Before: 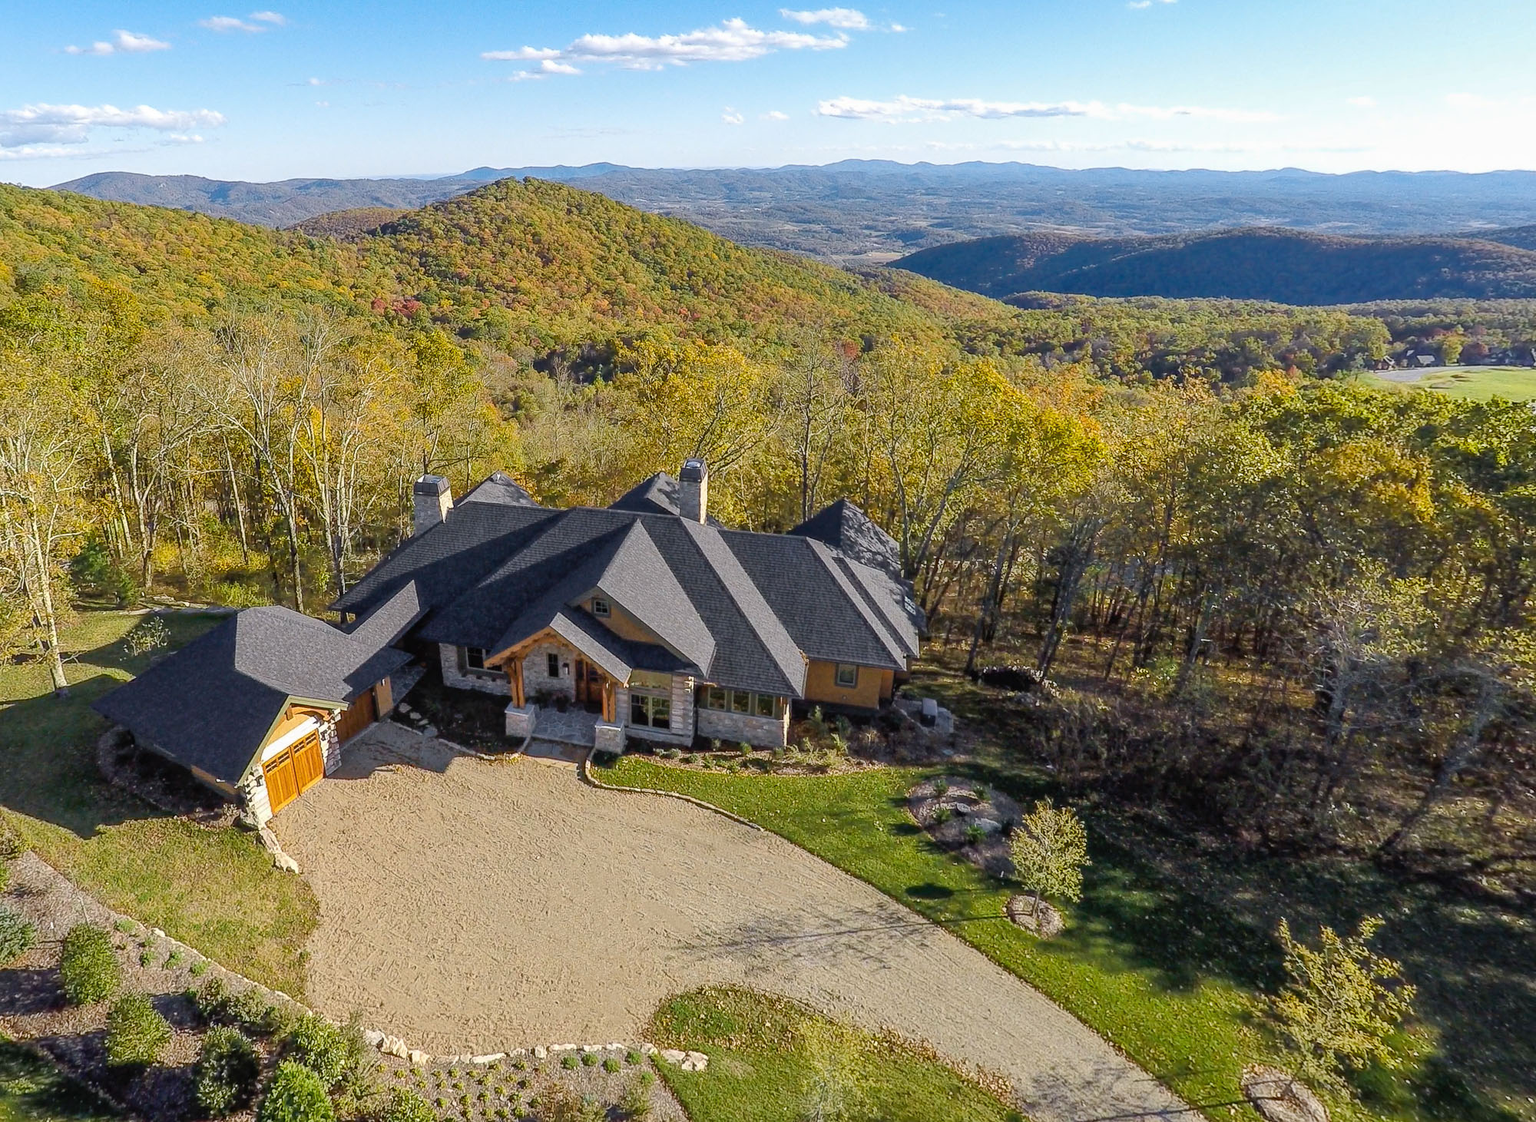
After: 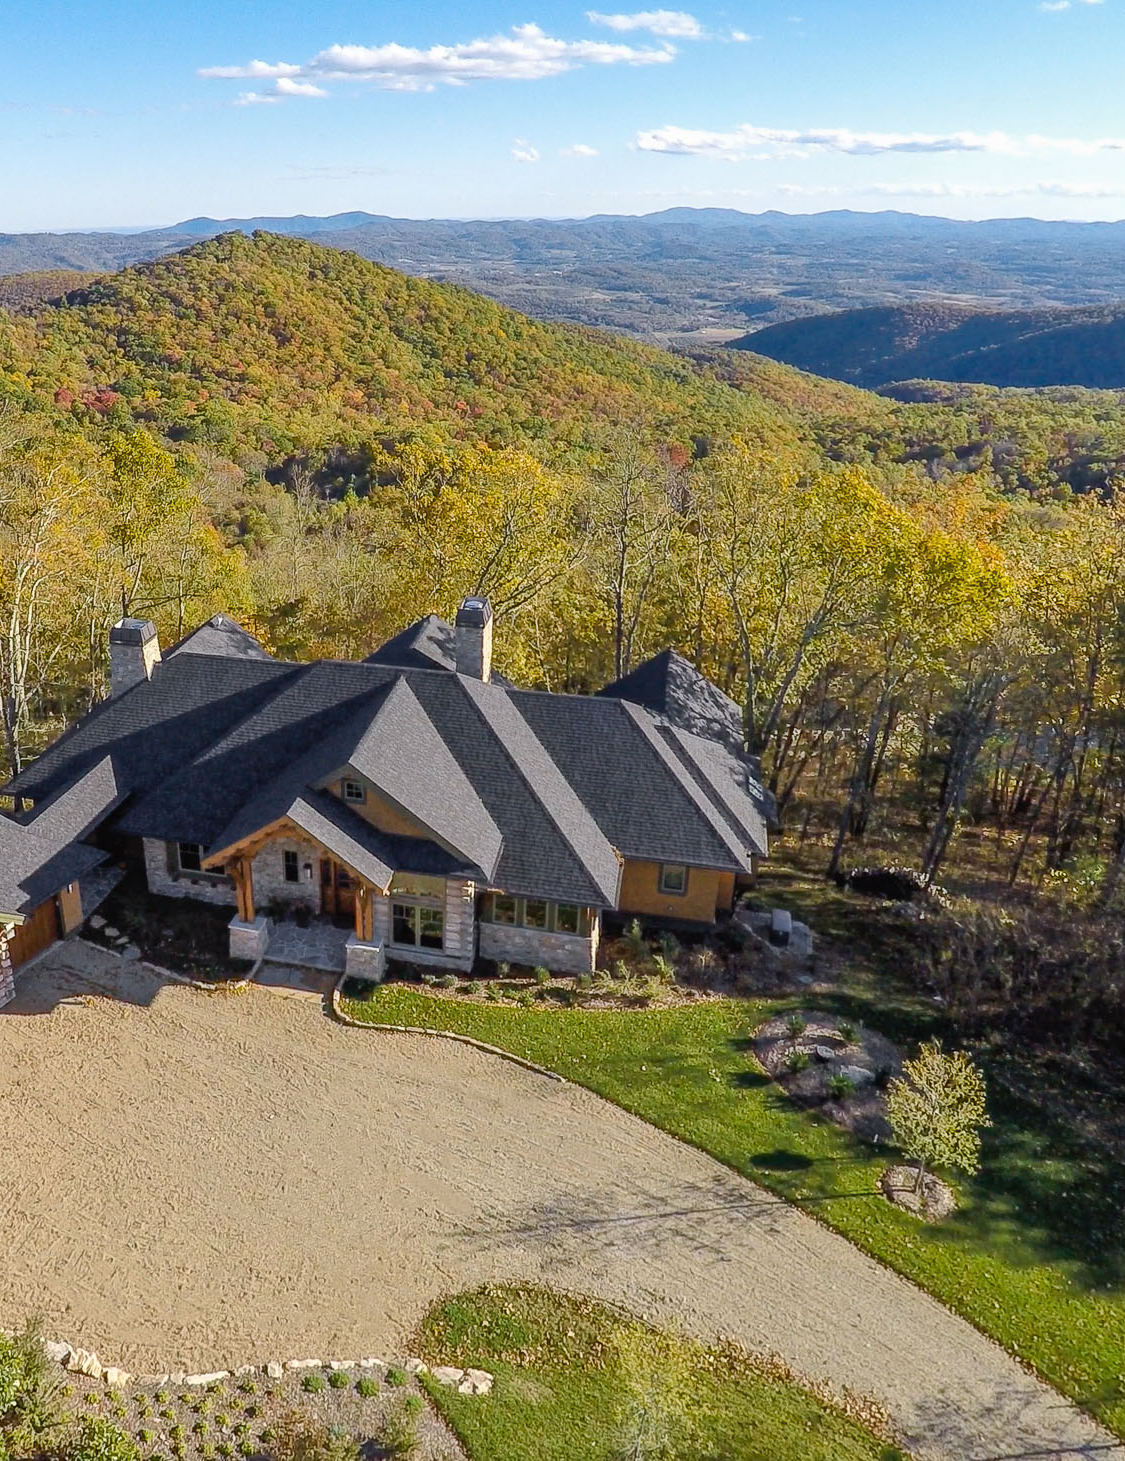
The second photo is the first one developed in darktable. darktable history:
crop: left 21.496%, right 22.254%
white balance: emerald 1
